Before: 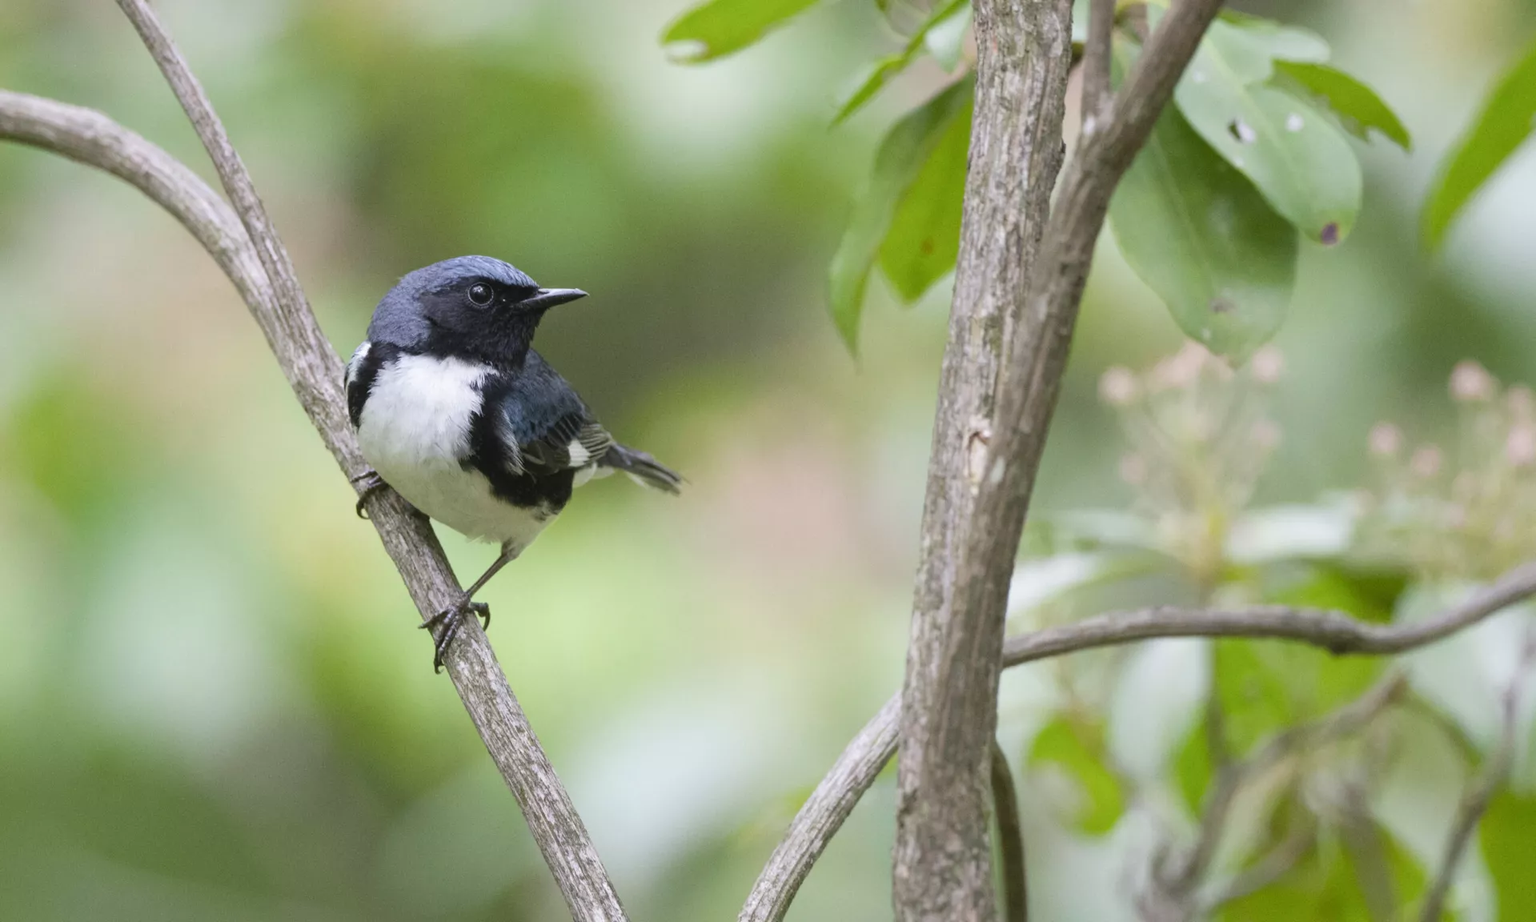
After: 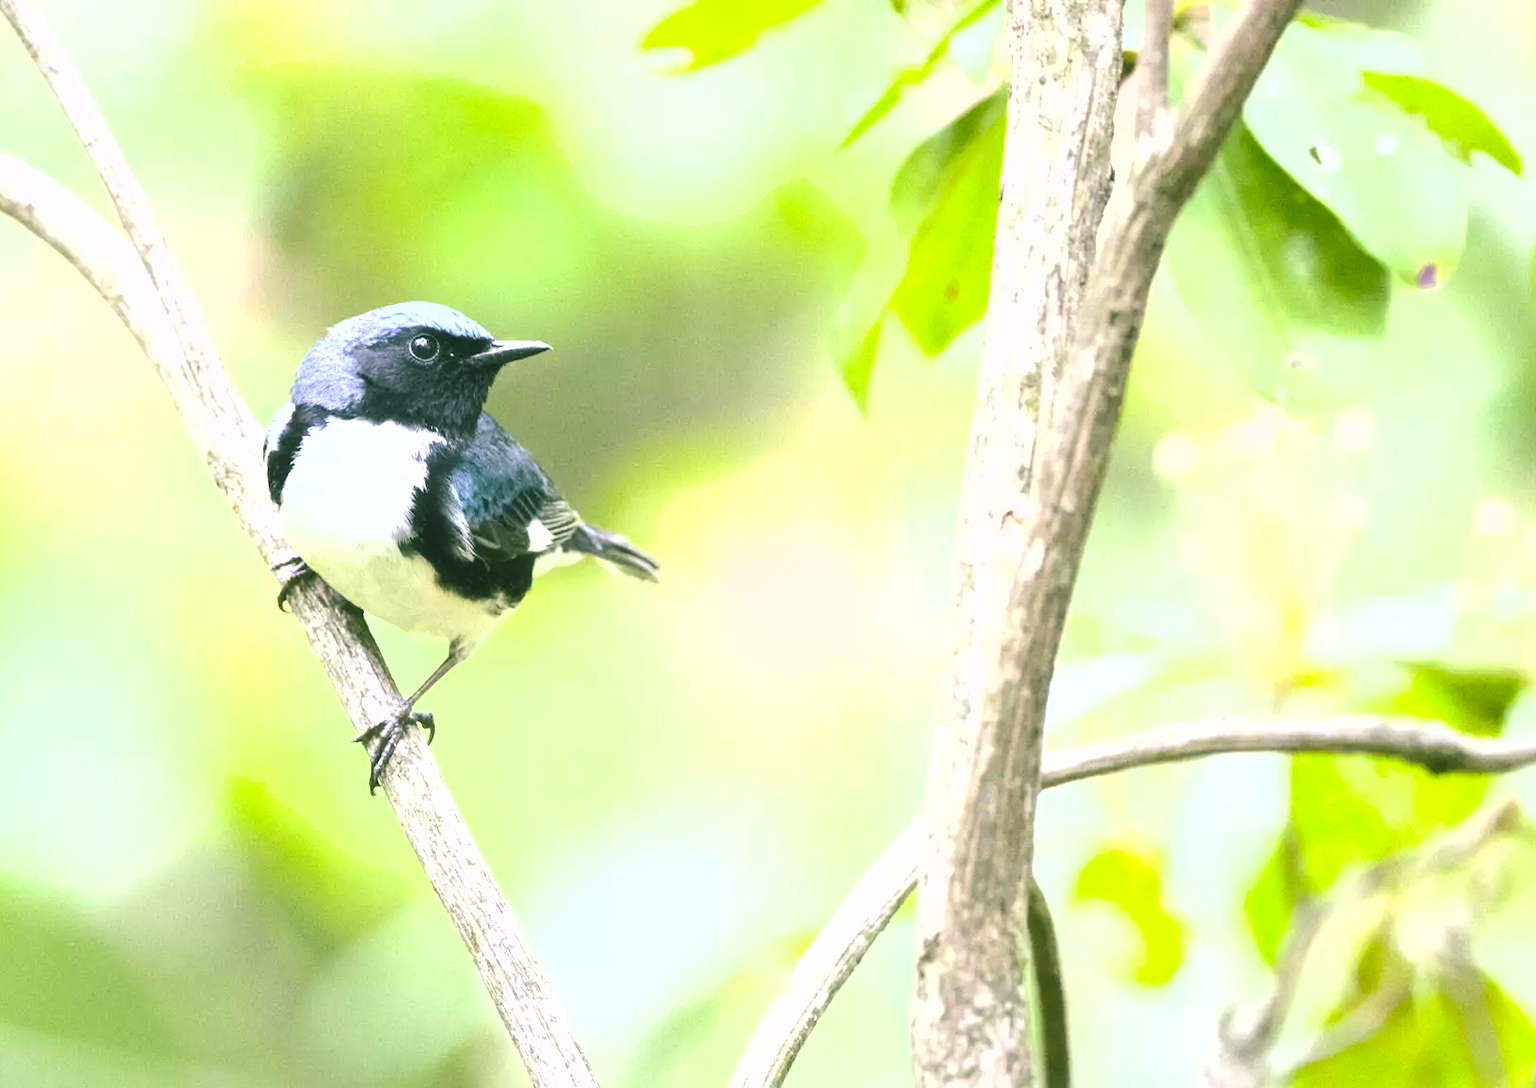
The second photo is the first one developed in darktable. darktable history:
crop: left 7.958%, right 7.406%
color balance rgb: shadows lift › chroma 11.418%, shadows lift › hue 133.59°, perceptual saturation grading › global saturation 25.396%
haze removal: strength -0.057, compatibility mode true, adaptive false
exposure: black level correction 0.001, exposure 1.116 EV, compensate exposure bias true, compensate highlight preservation false
contrast brightness saturation: brightness 0.143
tone equalizer: -8 EV -0.738 EV, -7 EV -0.684 EV, -6 EV -0.581 EV, -5 EV -0.362 EV, -3 EV 0.4 EV, -2 EV 0.6 EV, -1 EV 0.698 EV, +0 EV 0.764 EV, edges refinement/feathering 500, mask exposure compensation -1.57 EV, preserve details no
shadows and highlights: shadows 75.4, highlights -26.51, soften with gaussian
